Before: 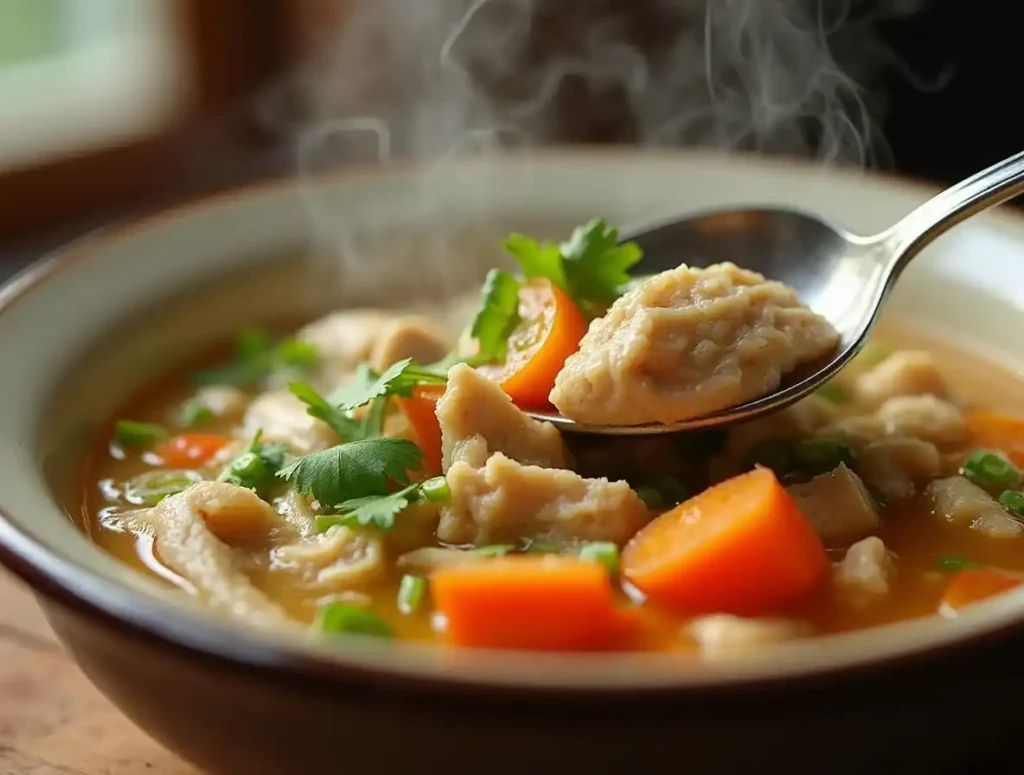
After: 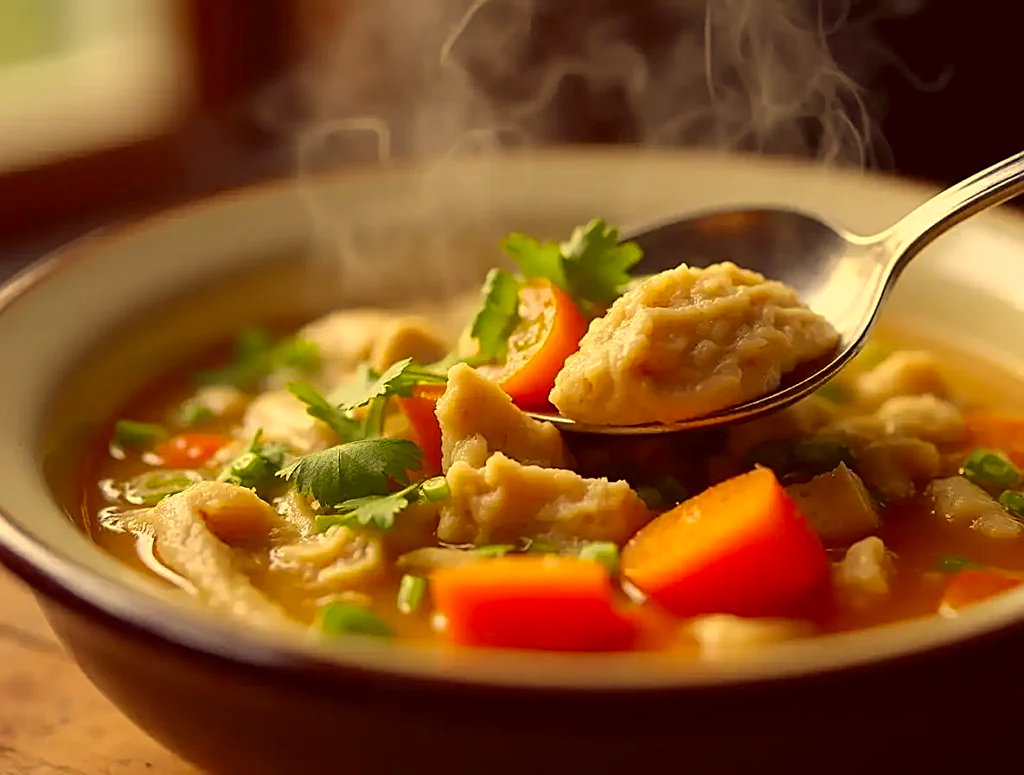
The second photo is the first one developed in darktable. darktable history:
color correction: highlights a* 10.08, highlights b* 39.06, shadows a* 13.89, shadows b* 3.43
sharpen: on, module defaults
